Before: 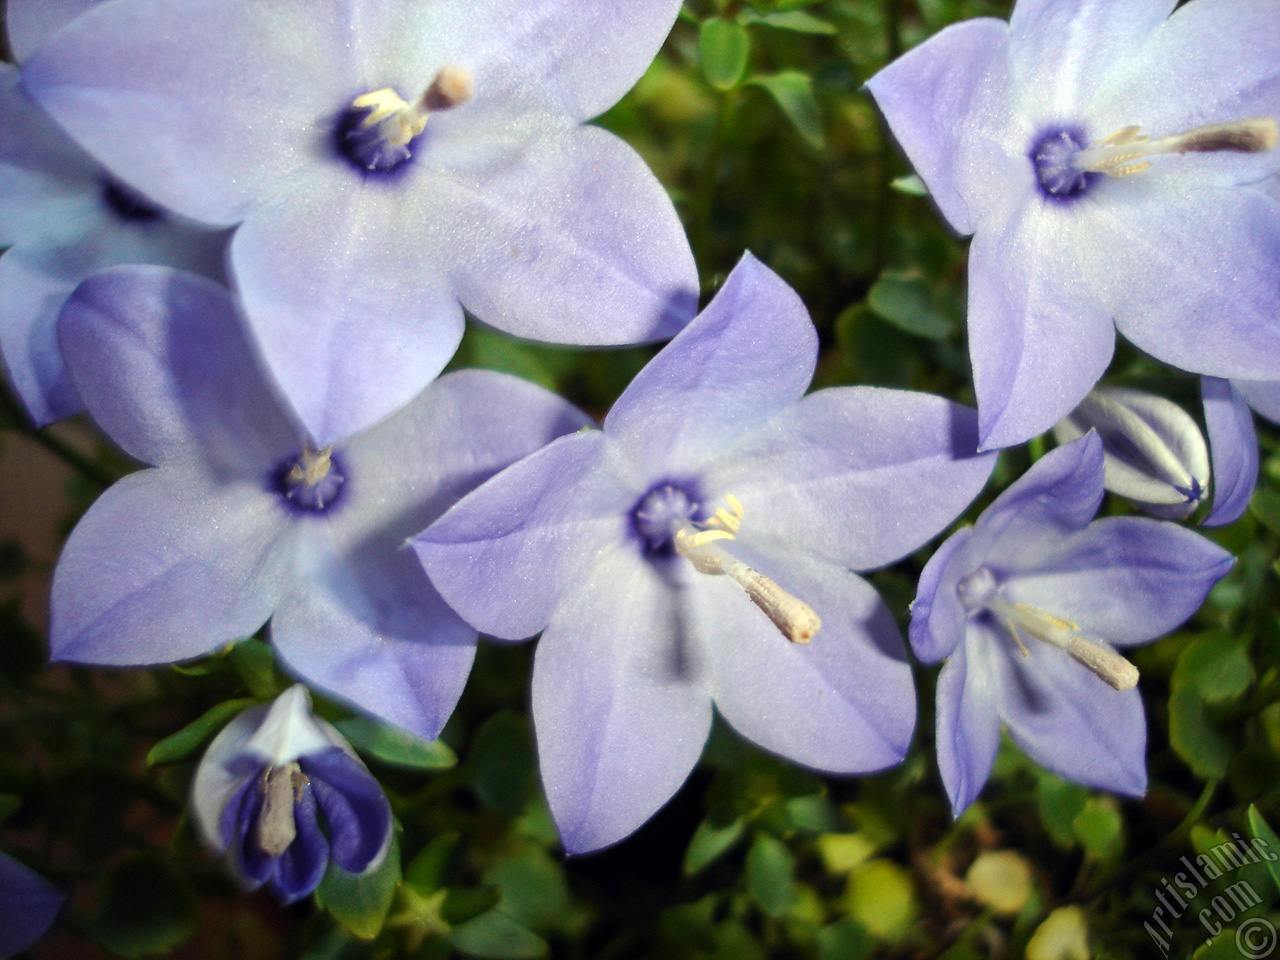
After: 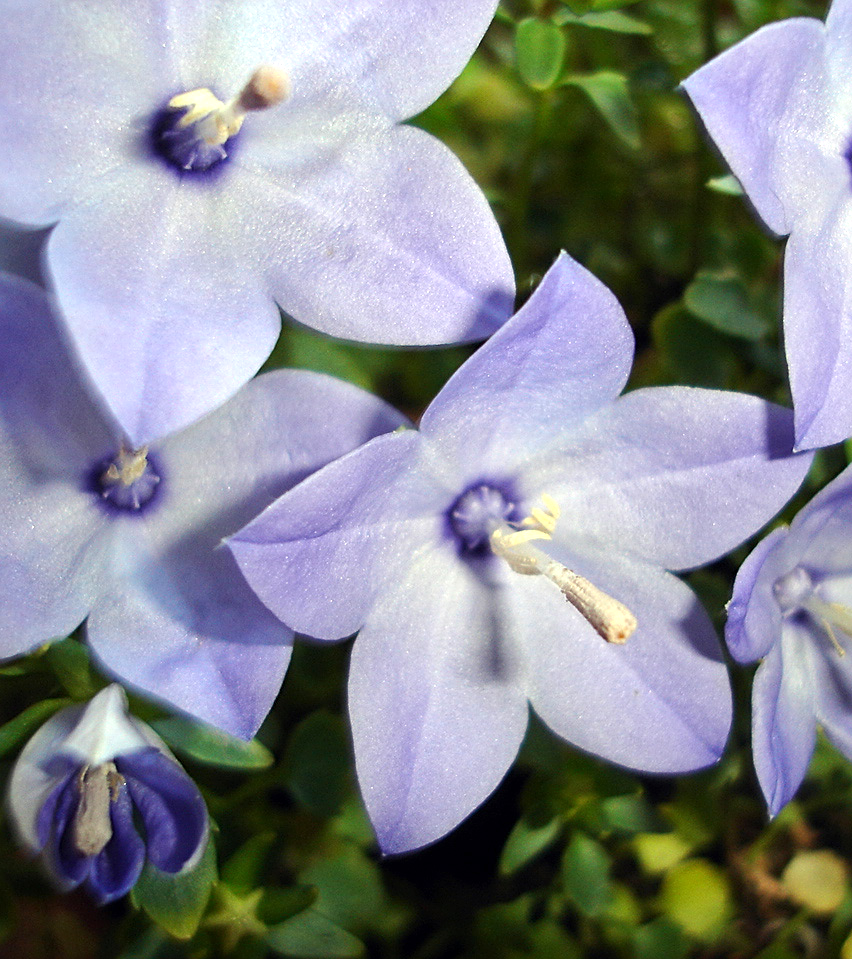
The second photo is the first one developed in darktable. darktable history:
sharpen: on, module defaults
exposure: exposure 0.204 EV, compensate highlight preservation false
tone equalizer: edges refinement/feathering 500, mask exposure compensation -1.57 EV, preserve details no
crop and rotate: left 14.399%, right 18.989%
